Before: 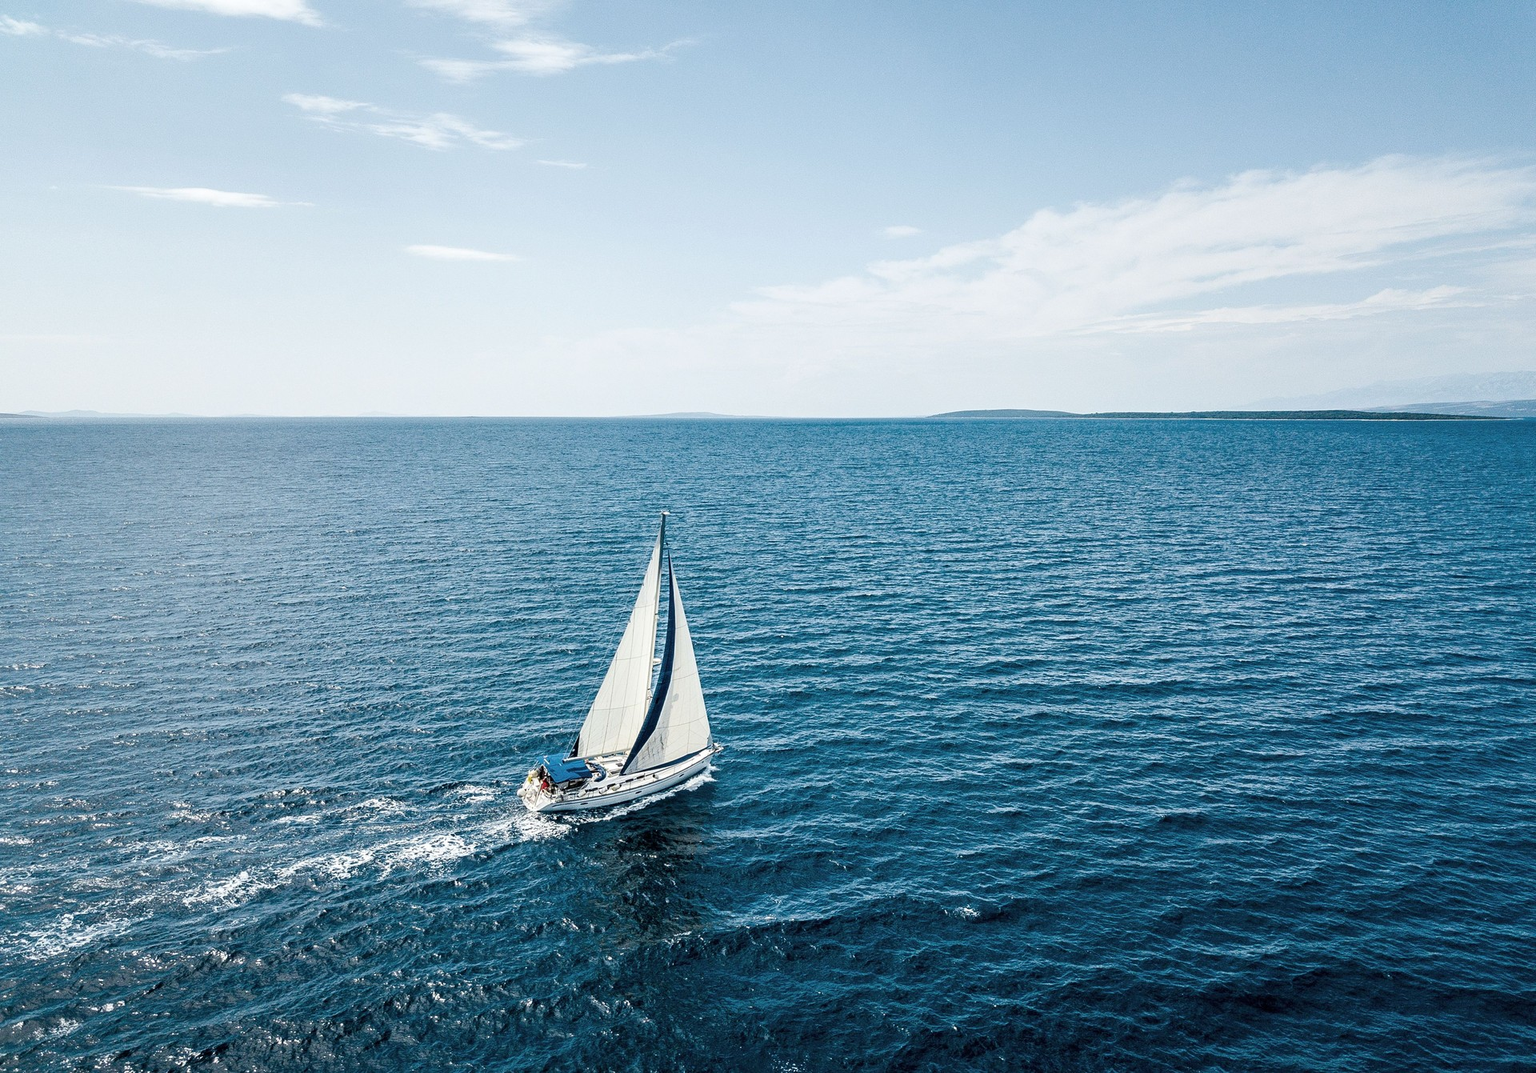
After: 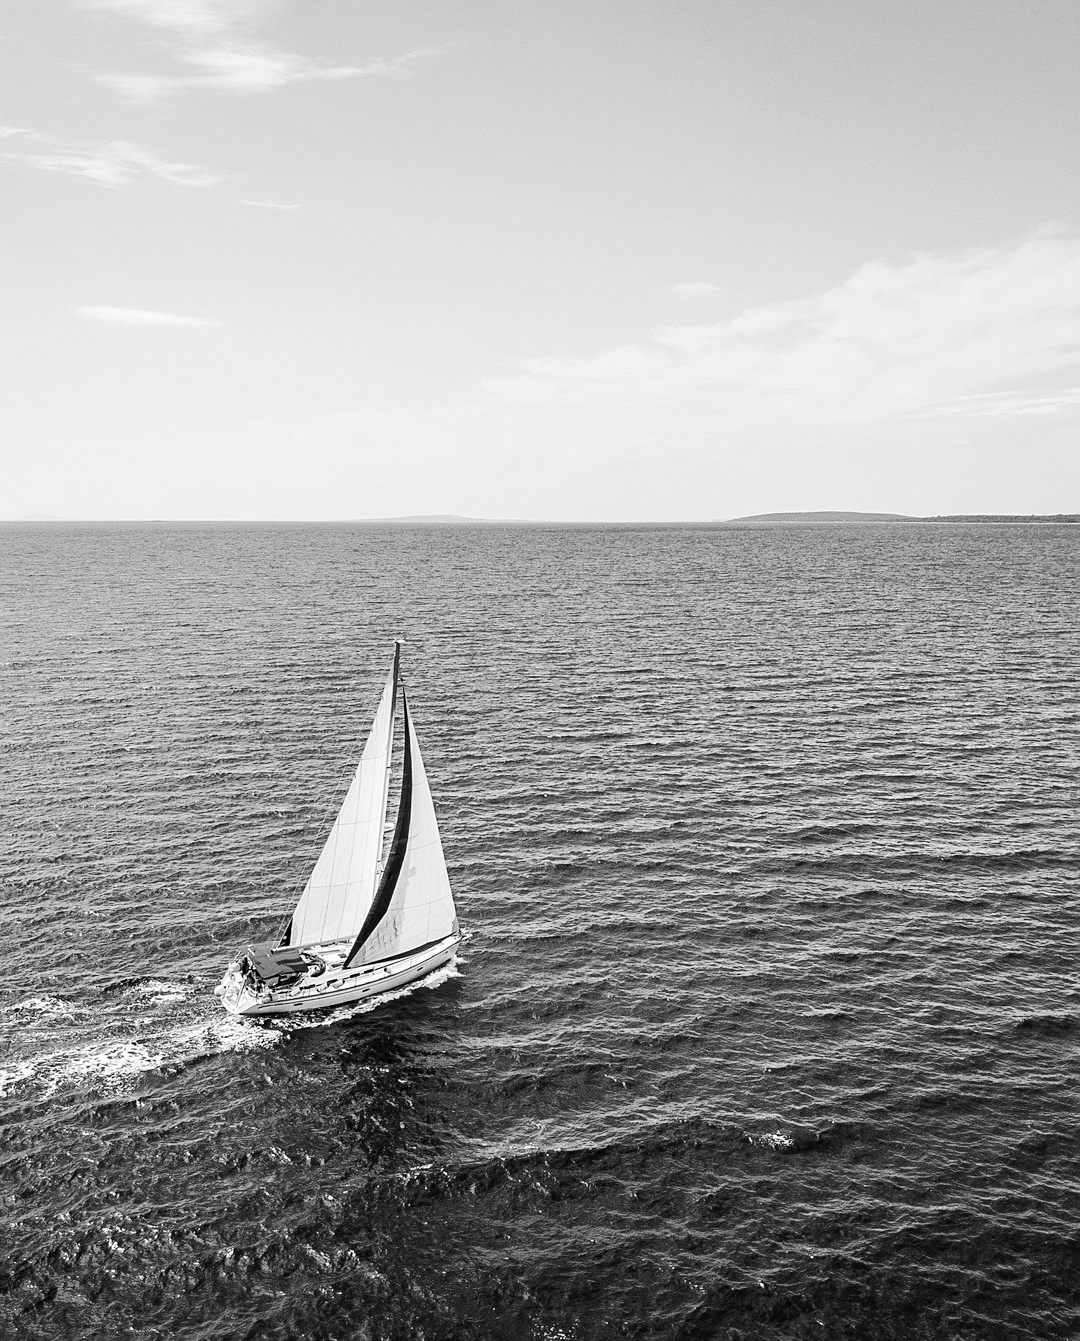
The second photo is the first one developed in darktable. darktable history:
crop and rotate: left 22.516%, right 21.234%
tone curve: curves: ch0 [(0, 0) (0.003, 0.035) (0.011, 0.035) (0.025, 0.035) (0.044, 0.046) (0.069, 0.063) (0.1, 0.084) (0.136, 0.123) (0.177, 0.174) (0.224, 0.232) (0.277, 0.304) (0.335, 0.387) (0.399, 0.476) (0.468, 0.566) (0.543, 0.639) (0.623, 0.714) (0.709, 0.776) (0.801, 0.851) (0.898, 0.921) (1, 1)], preserve colors none
white balance: red 0.978, blue 0.999
exposure: compensate highlight preservation false
monochrome: on, module defaults
color correction: highlights a* -0.137, highlights b* 0.137
sharpen: amount 0.2
